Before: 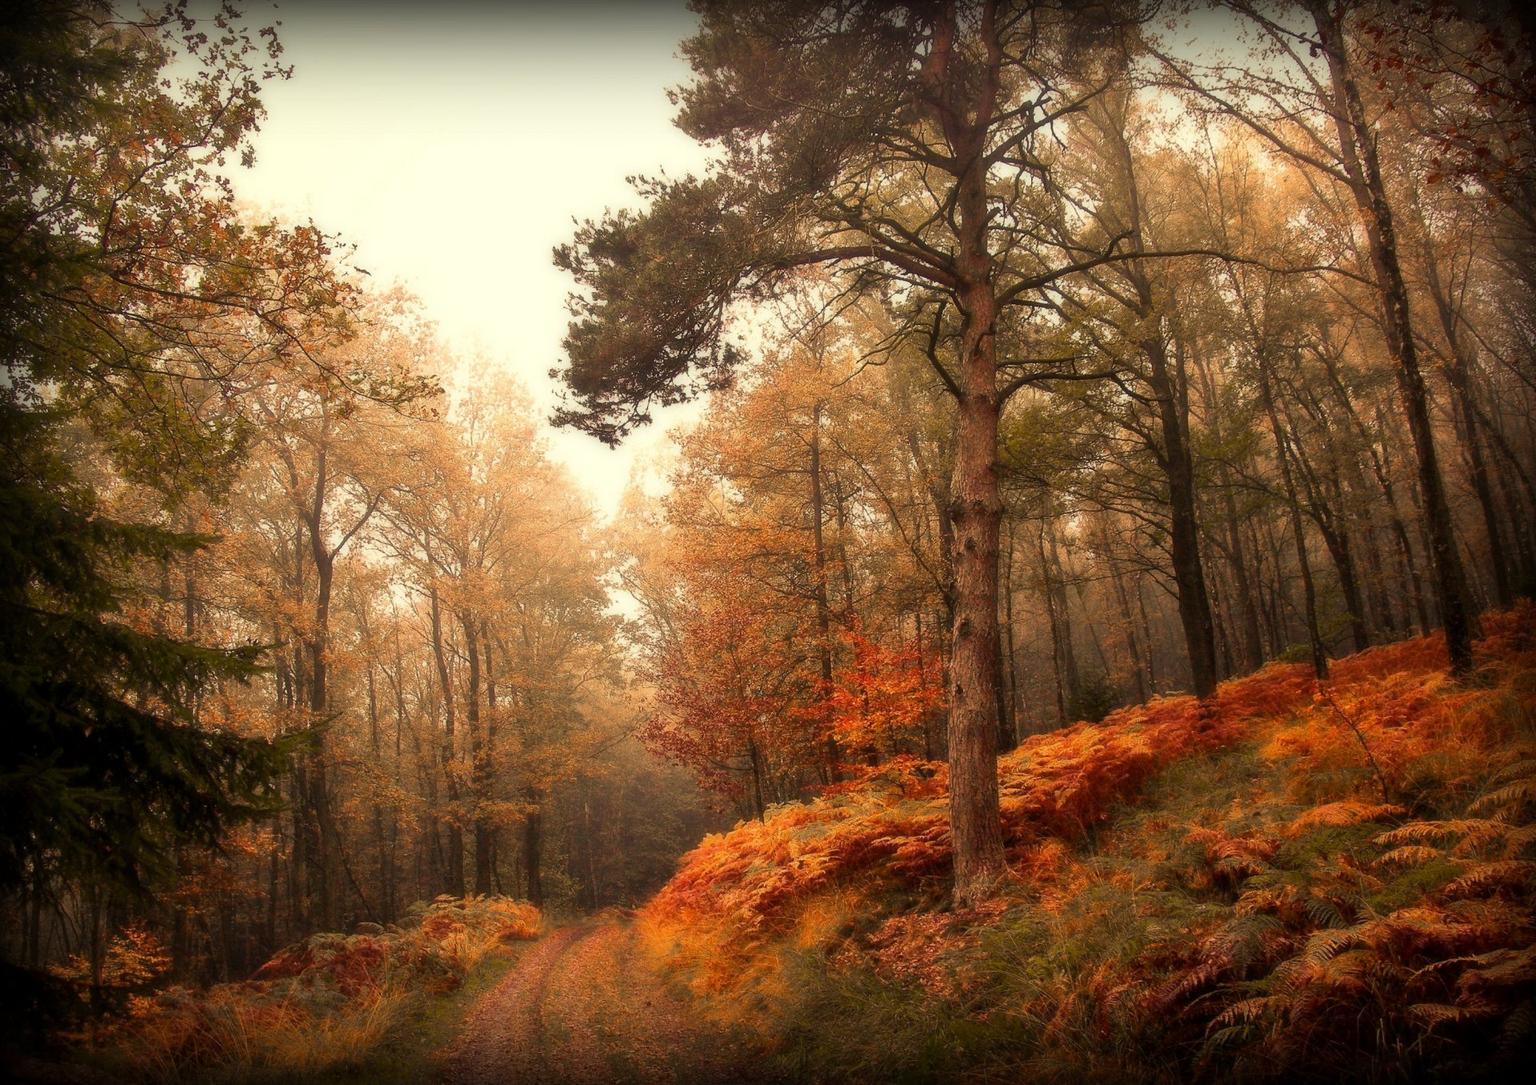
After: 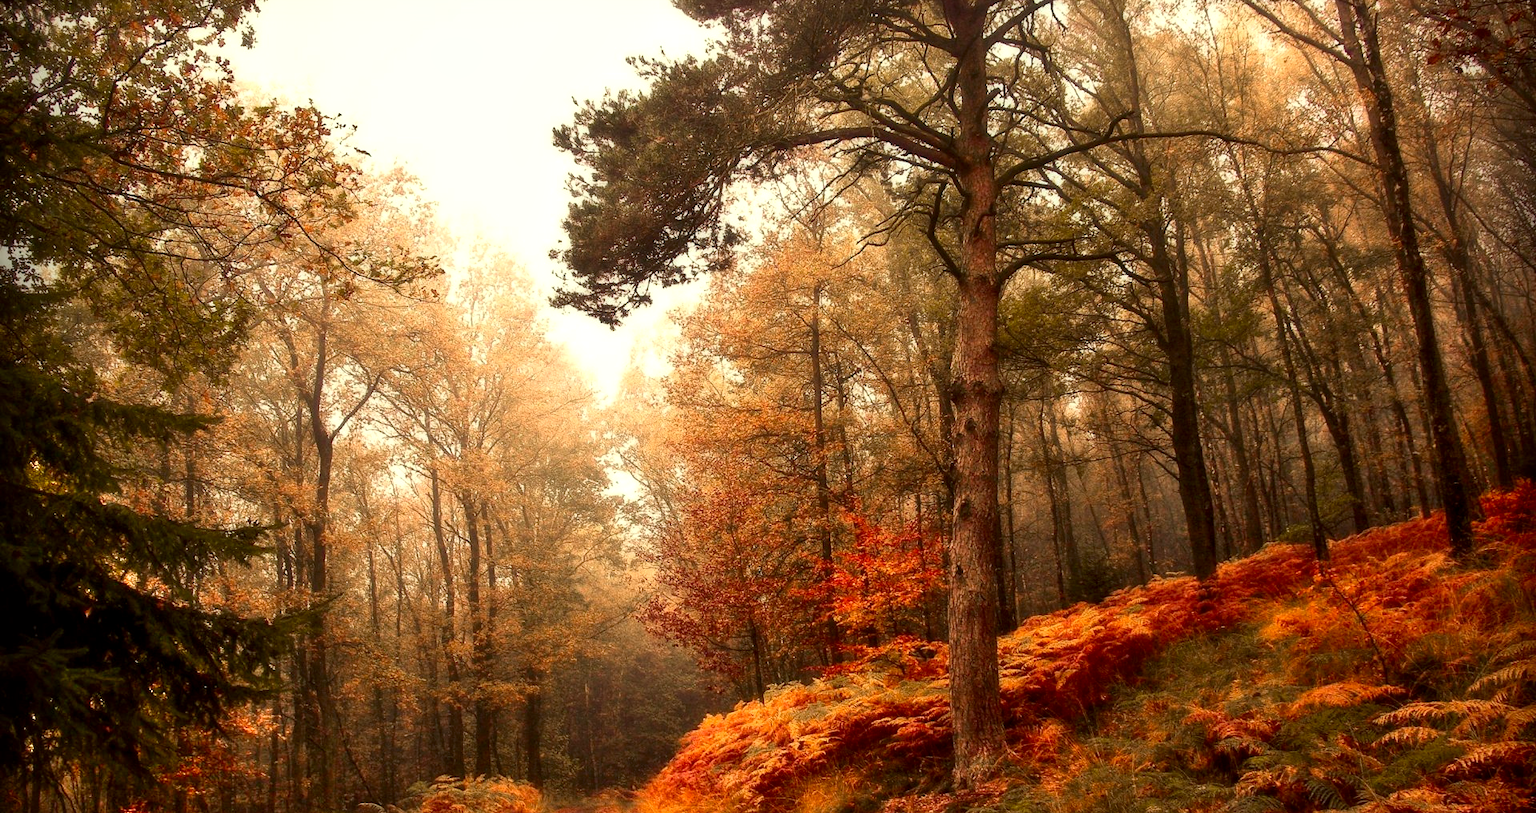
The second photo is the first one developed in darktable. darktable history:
crop: top 11.035%, bottom 13.921%
exposure: compensate exposure bias true, compensate highlight preservation false
sharpen: radius 2.869, amount 0.881, threshold 47.433
color zones: curves: ch0 [(0, 0.485) (0.178, 0.476) (0.261, 0.623) (0.411, 0.403) (0.708, 0.603) (0.934, 0.412)]; ch1 [(0.003, 0.485) (0.149, 0.496) (0.229, 0.584) (0.326, 0.551) (0.484, 0.262) (0.757, 0.643)], mix -123.21%
local contrast: highlights 106%, shadows 100%, detail 119%, midtone range 0.2
contrast brightness saturation: contrast 0.126, brightness -0.047, saturation 0.16
color correction: highlights a* -2.81, highlights b* -1.96, shadows a* 2.06, shadows b* 2.98
shadows and highlights: radius 46.51, white point adjustment 6.68, compress 79.58%, soften with gaussian
